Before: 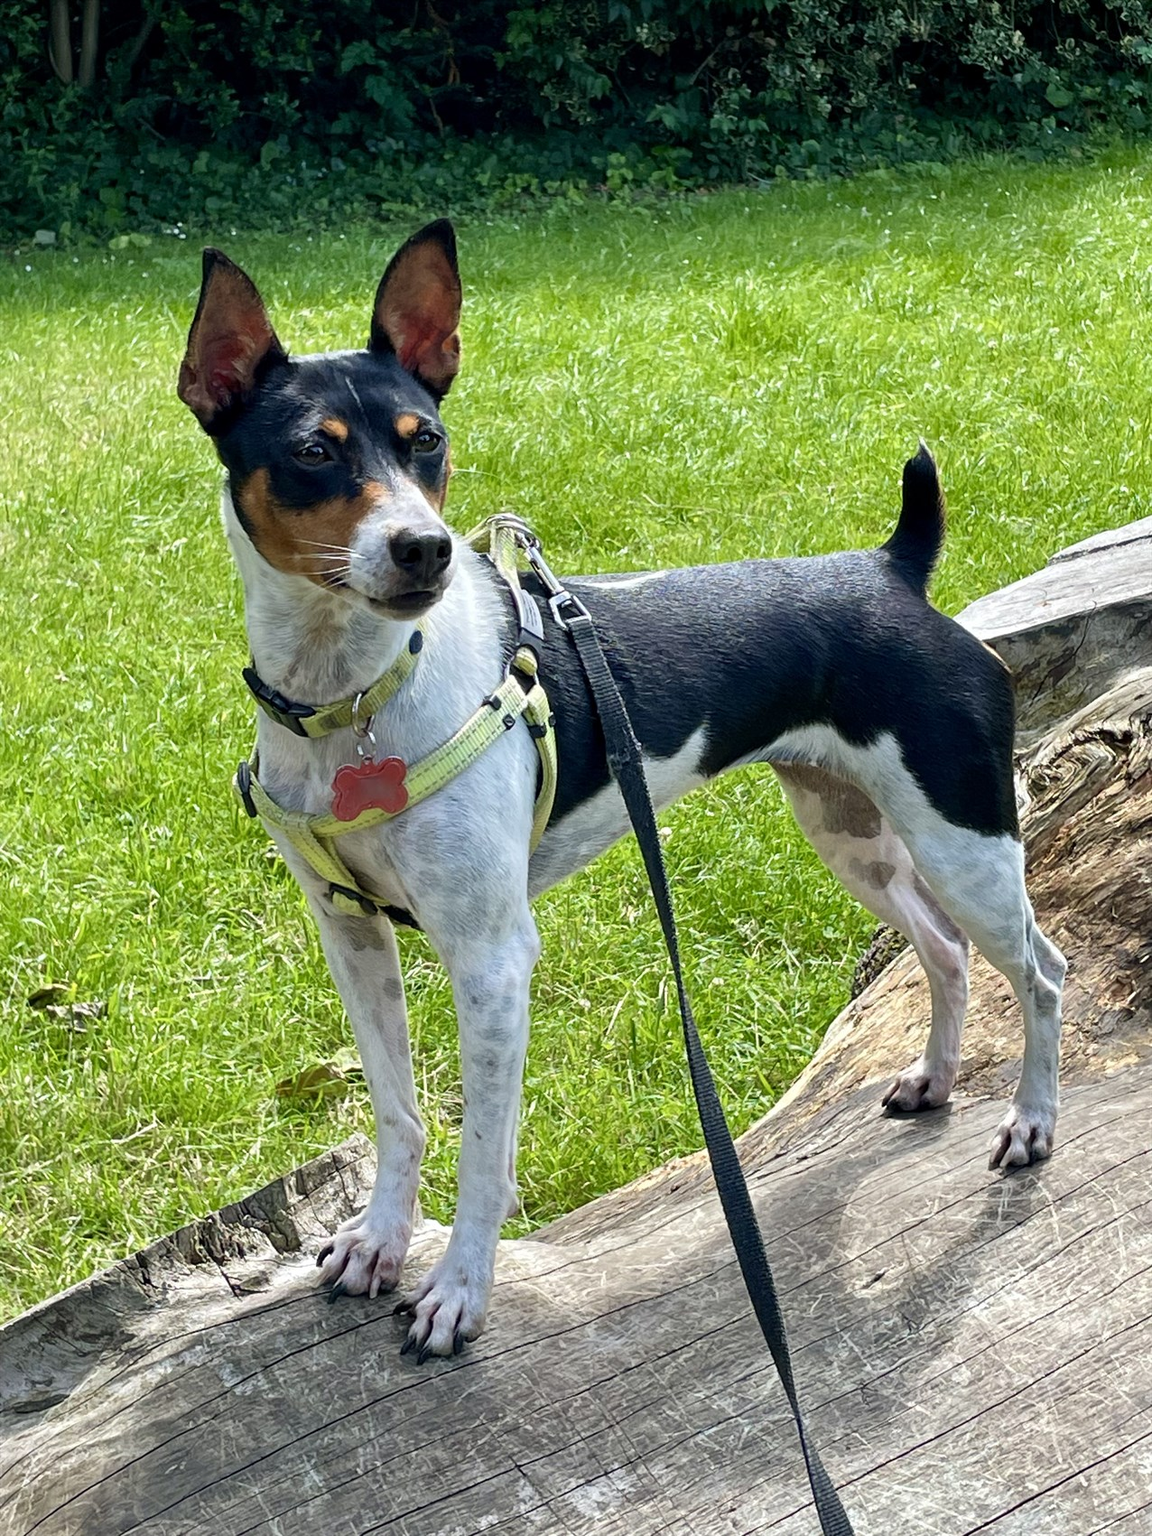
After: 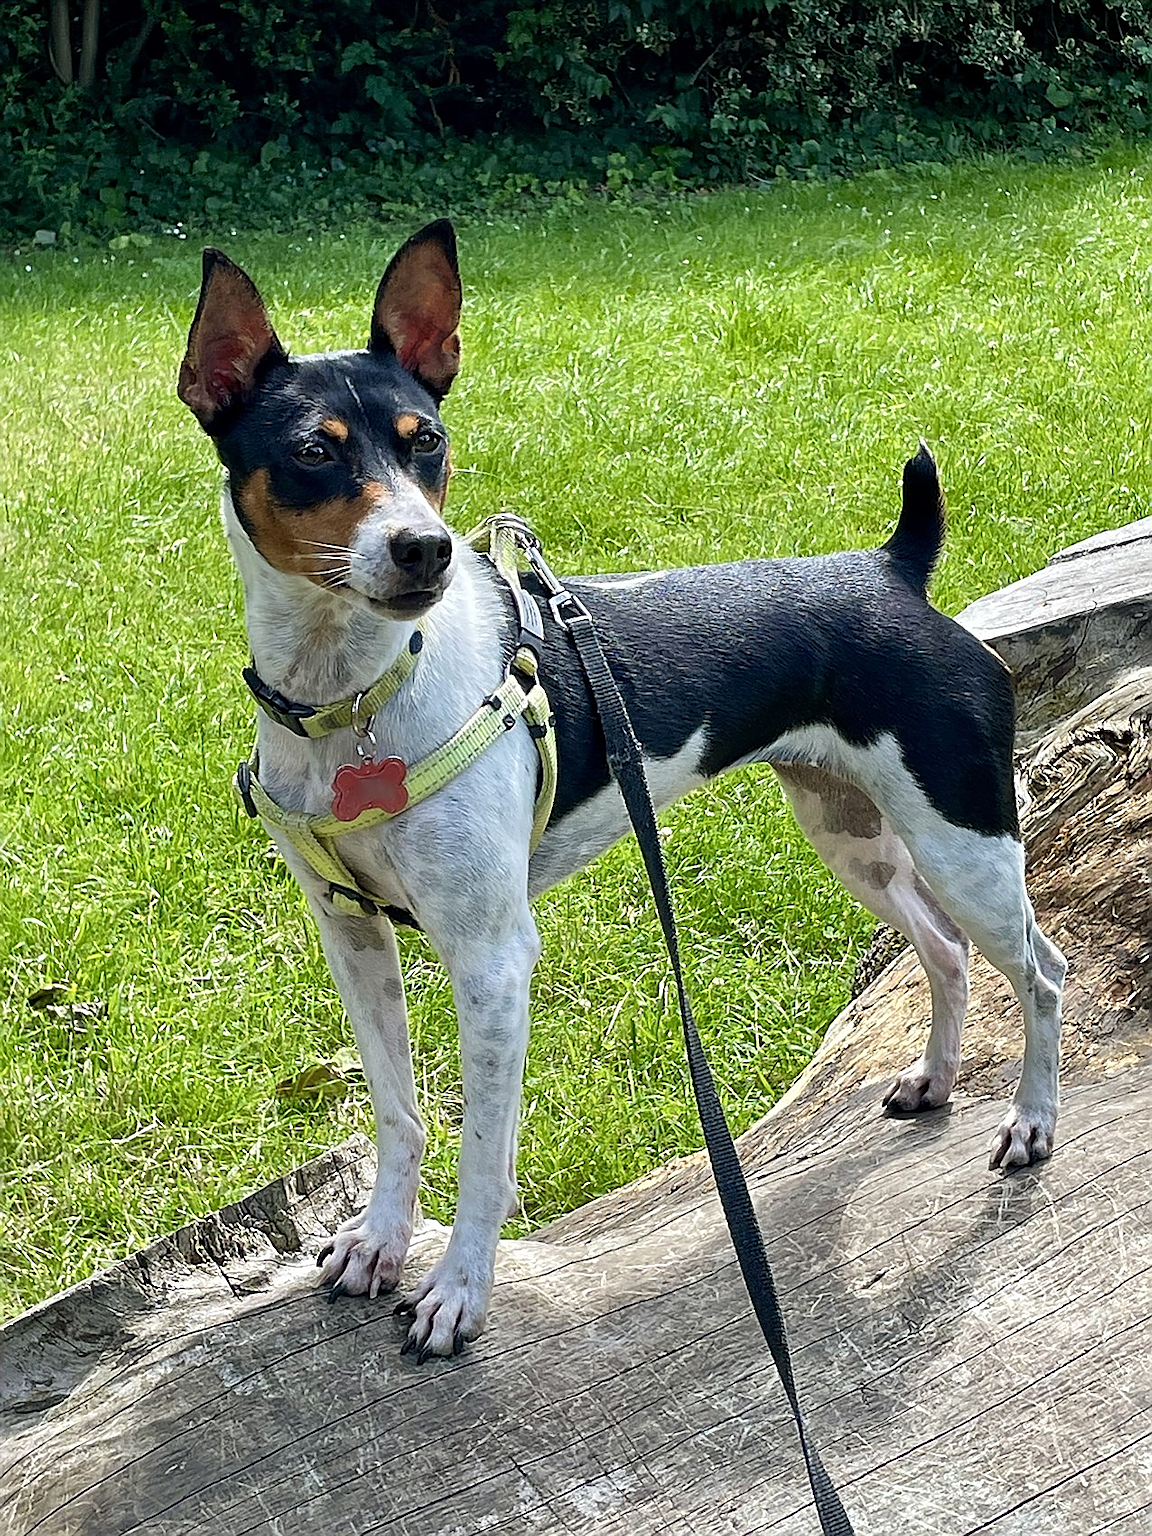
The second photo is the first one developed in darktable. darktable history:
sharpen: radius 1.361, amount 1.253, threshold 0.639
